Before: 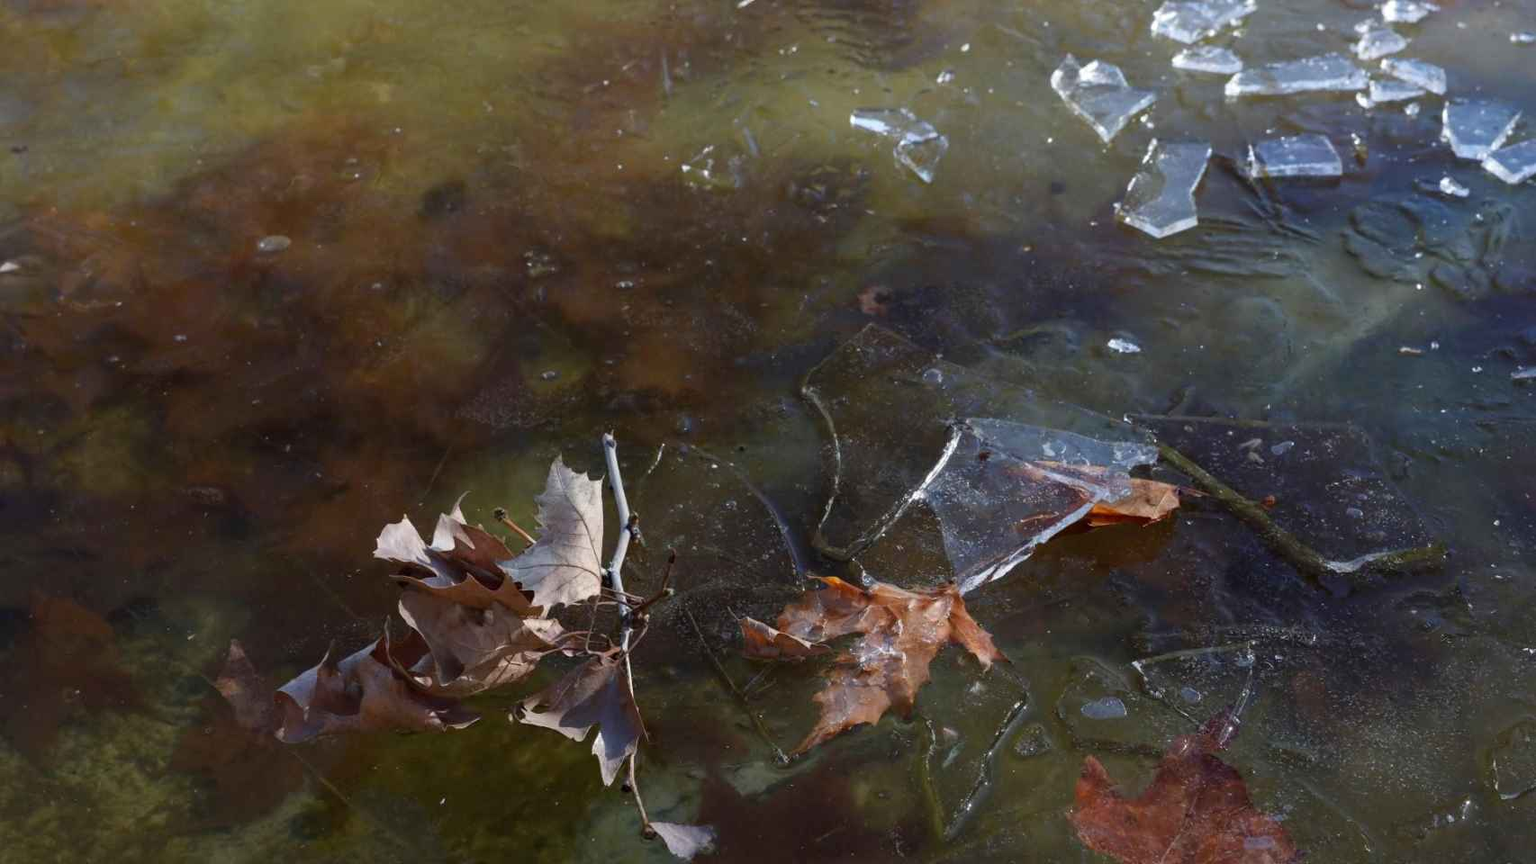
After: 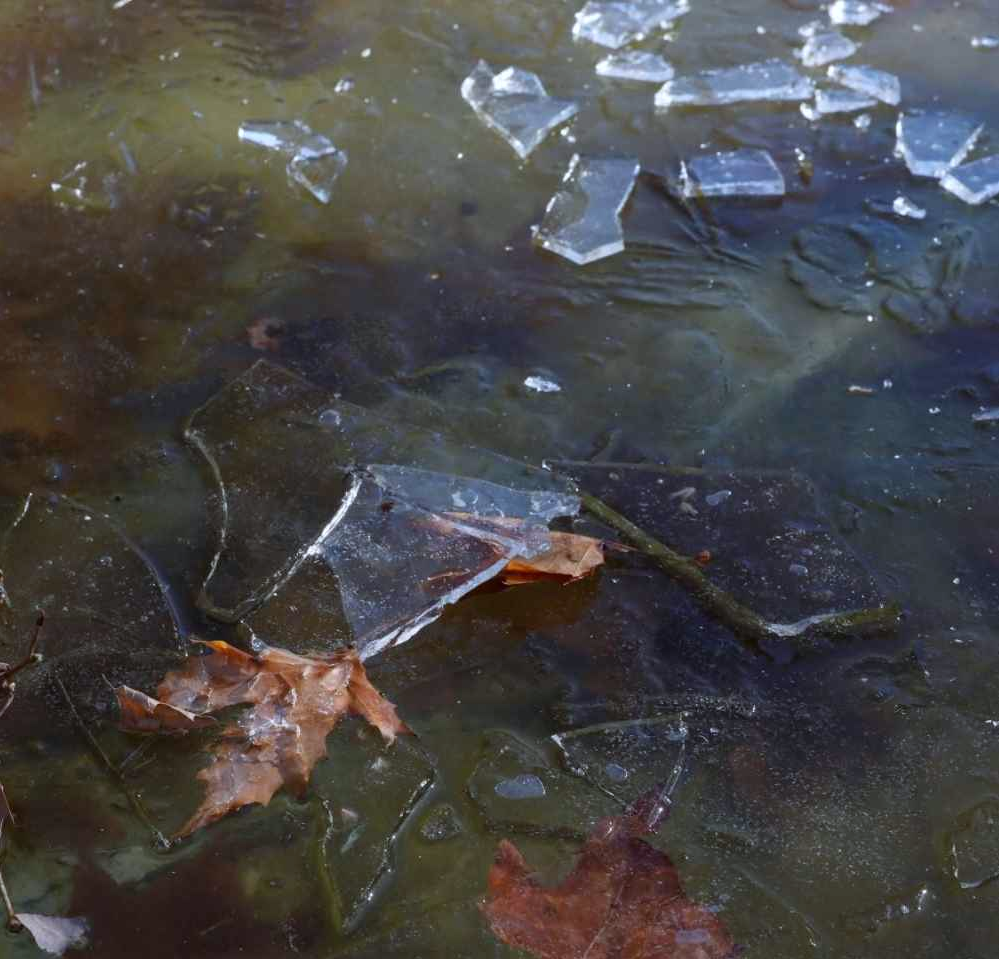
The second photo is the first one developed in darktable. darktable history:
white balance: red 0.976, blue 1.04
crop: left 41.402%
